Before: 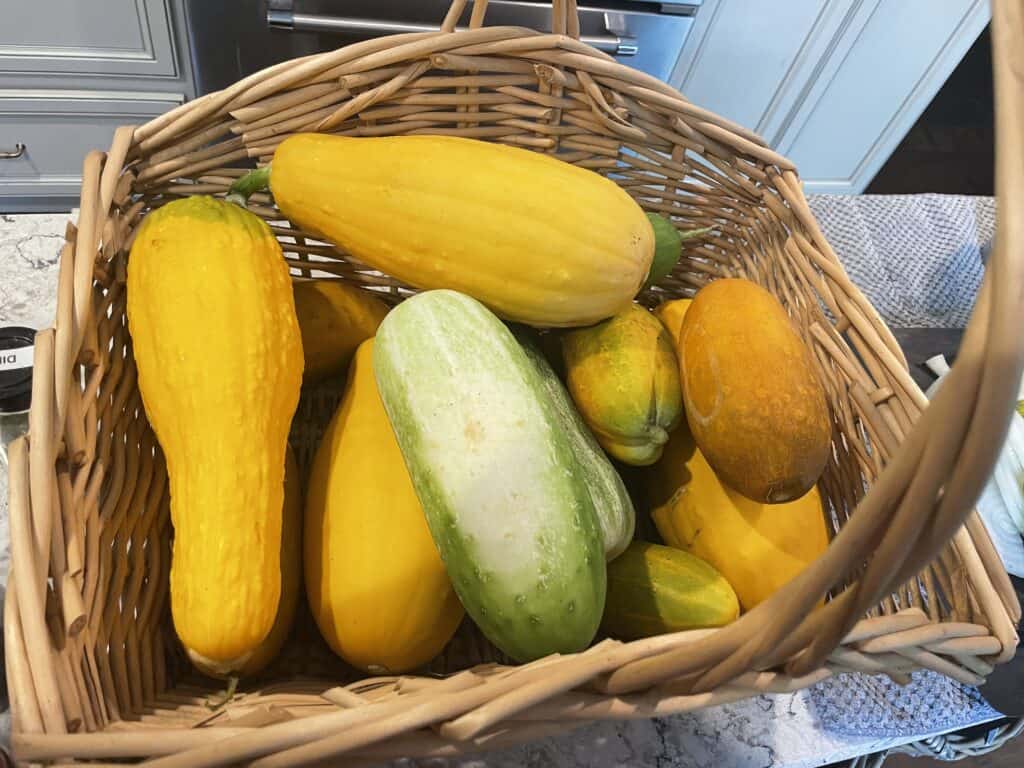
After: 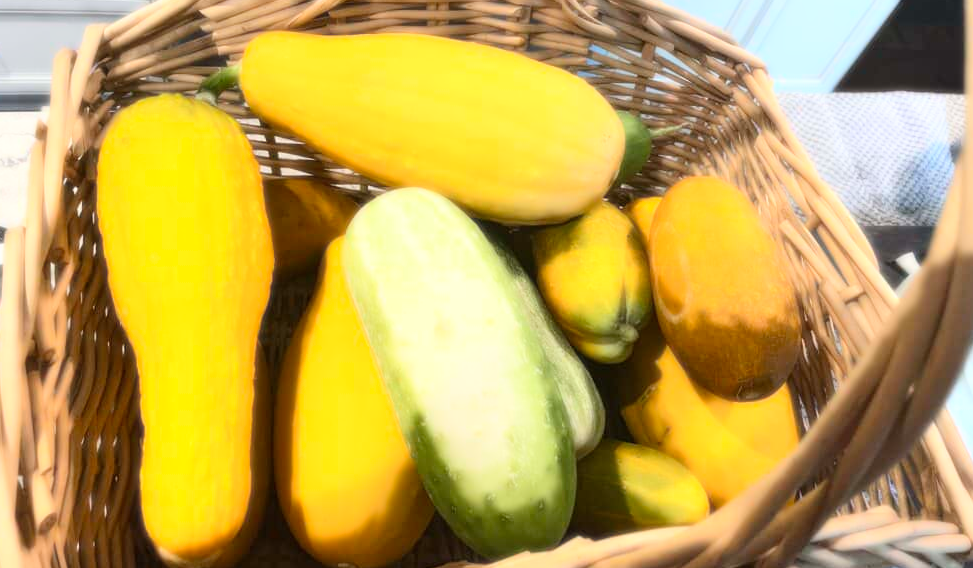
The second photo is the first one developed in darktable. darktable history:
bloom: size 0%, threshold 54.82%, strength 8.31%
crop and rotate: left 2.991%, top 13.302%, right 1.981%, bottom 12.636%
shadows and highlights: radius 125.46, shadows 30.51, highlights -30.51, low approximation 0.01, soften with gaussian
